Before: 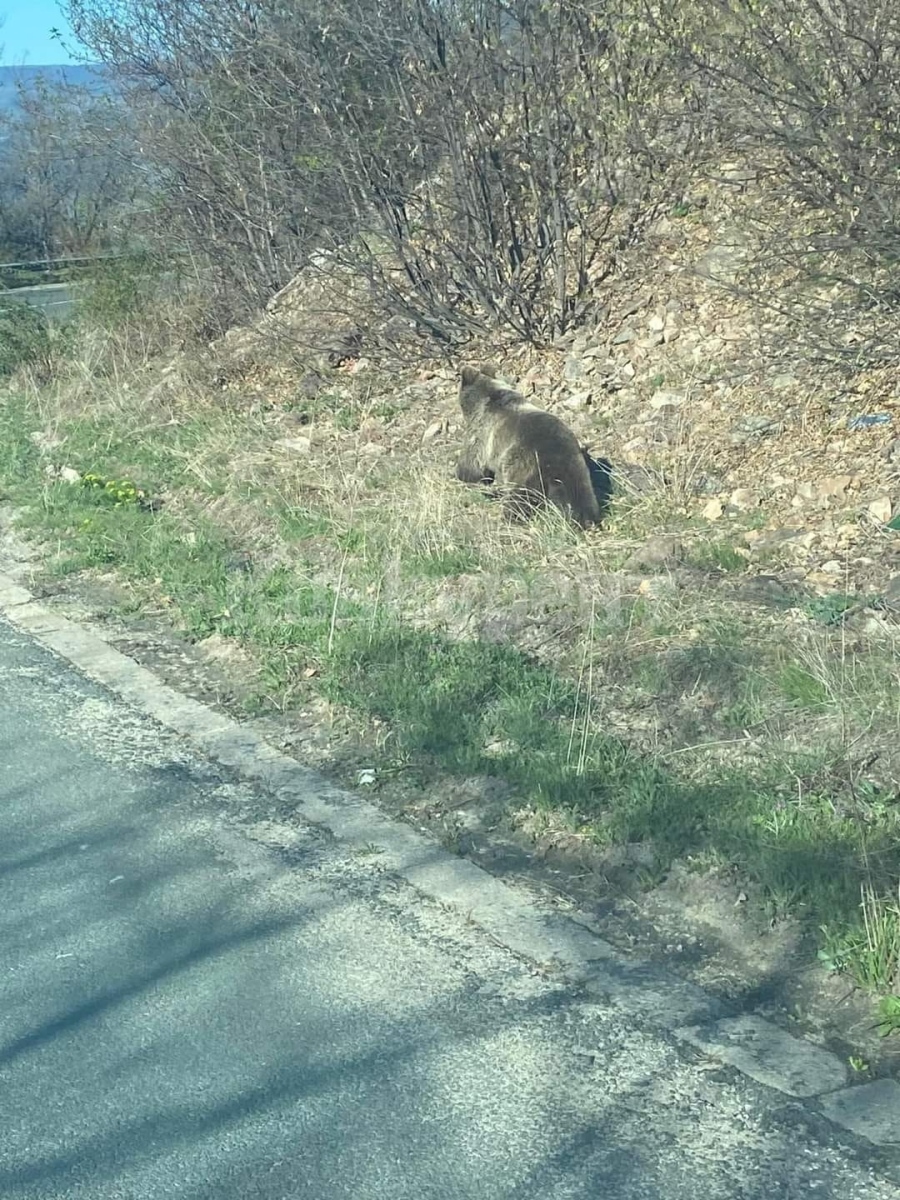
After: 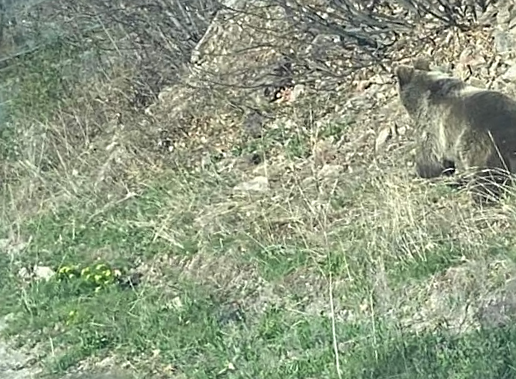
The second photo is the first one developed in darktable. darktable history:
crop and rotate: left 3.047%, top 7.509%, right 42.236%, bottom 37.598%
sharpen: on, module defaults
rotate and perspective: rotation -14.8°, crop left 0.1, crop right 0.903, crop top 0.25, crop bottom 0.748
shadows and highlights: soften with gaussian
